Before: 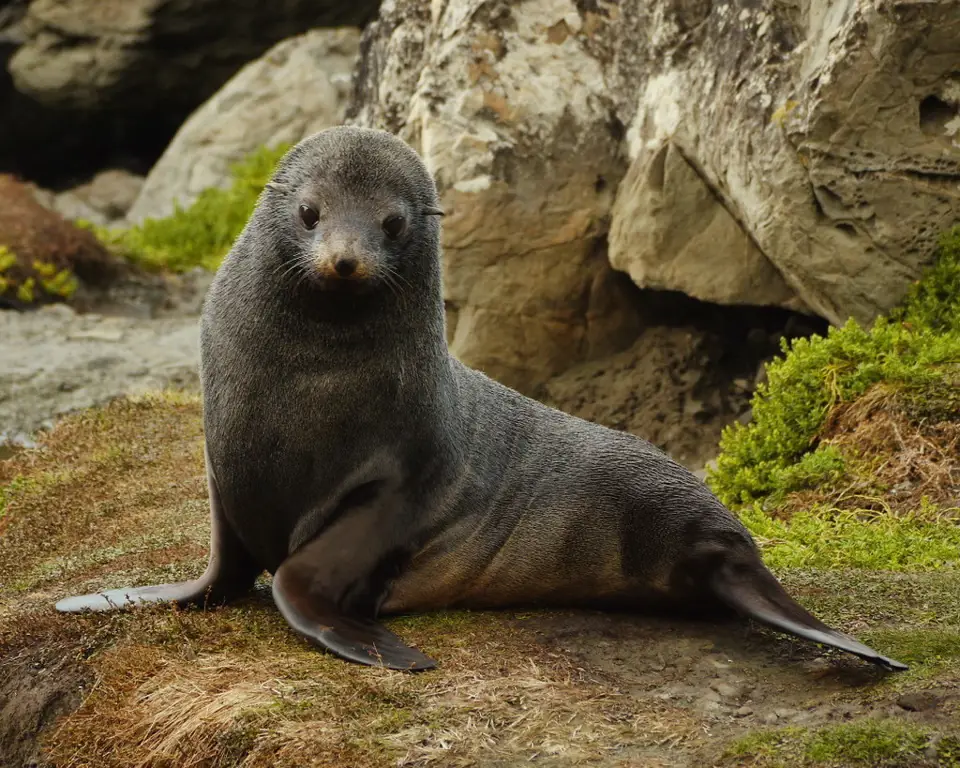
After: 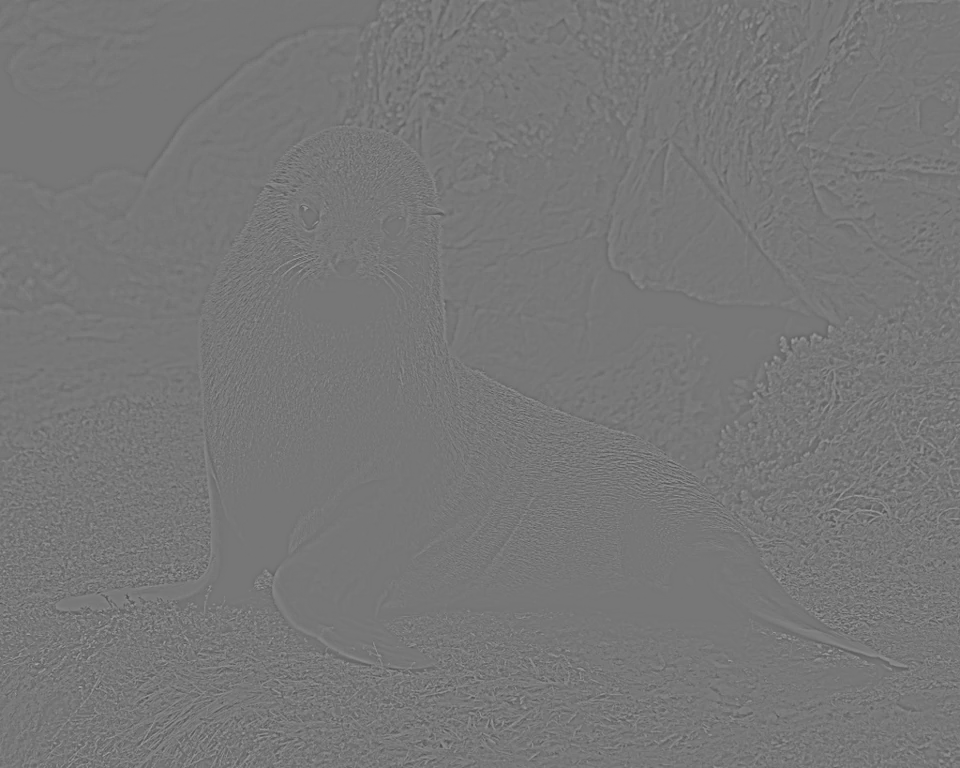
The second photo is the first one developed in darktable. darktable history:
highpass: sharpness 9.84%, contrast boost 9.94%
color contrast: blue-yellow contrast 0.7
